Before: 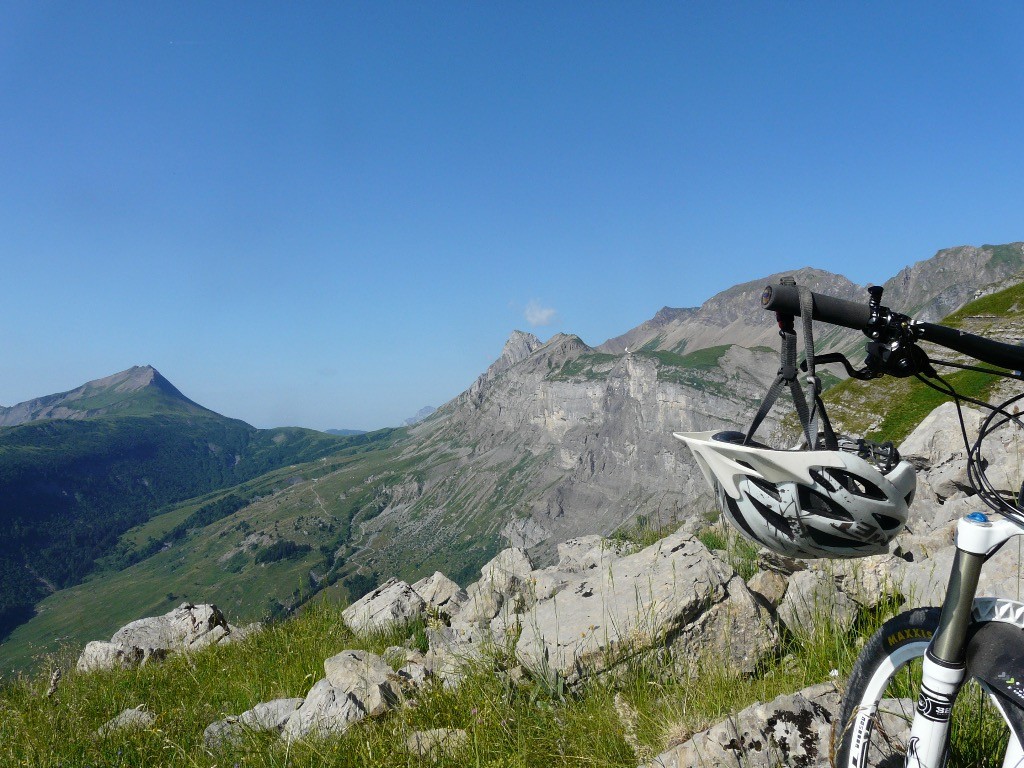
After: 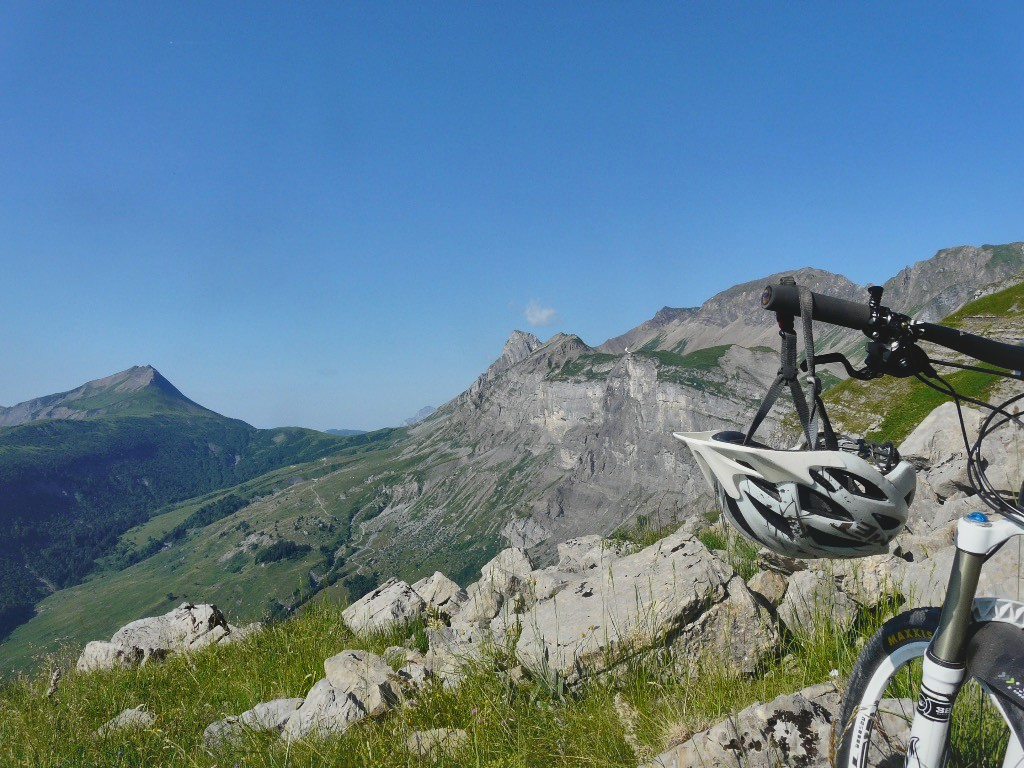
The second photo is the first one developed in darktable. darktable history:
contrast brightness saturation: contrast -0.28
local contrast: mode bilateral grid, contrast 20, coarseness 50, detail 171%, midtone range 0.2
